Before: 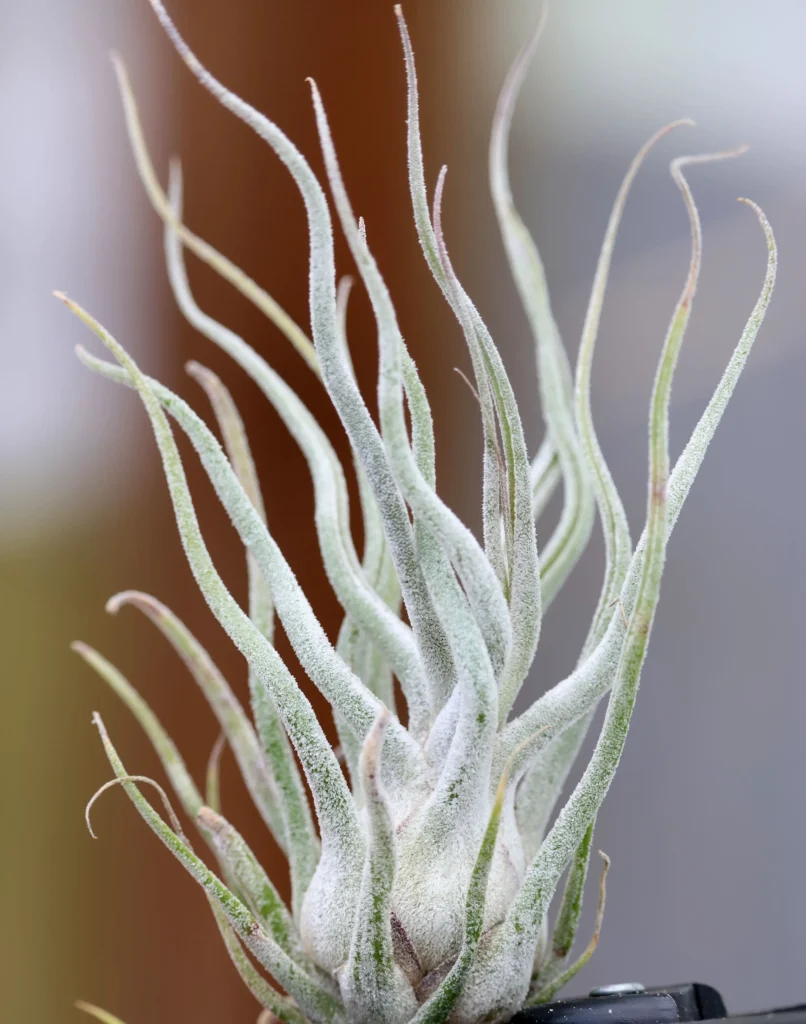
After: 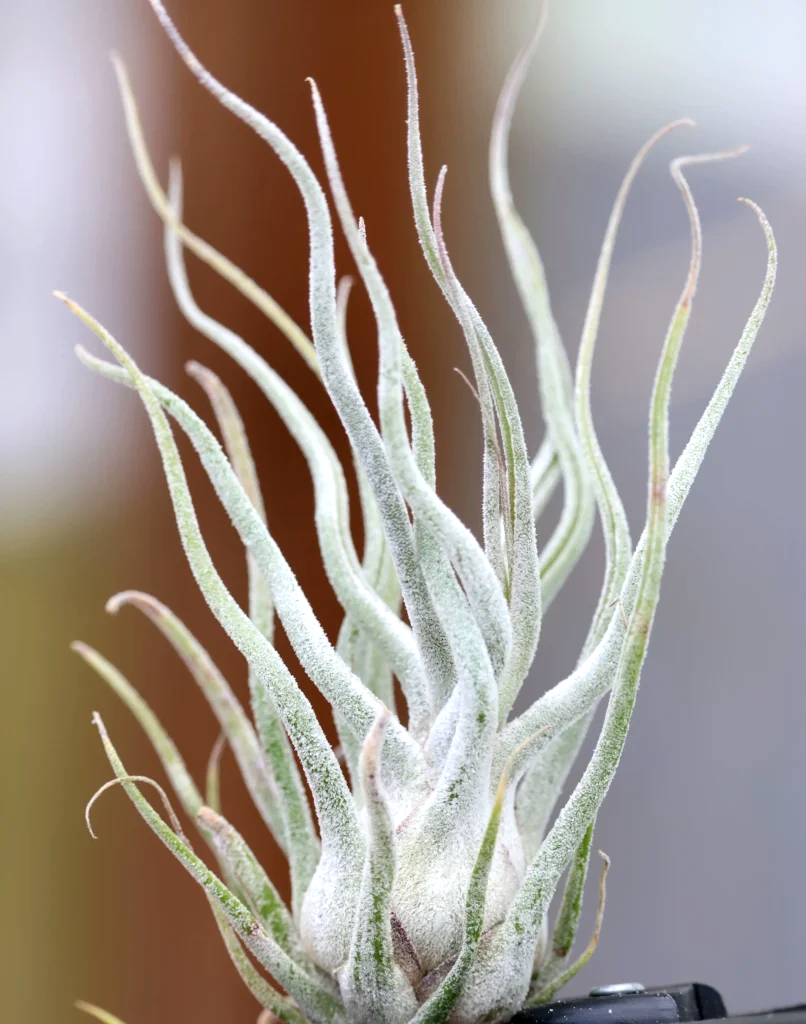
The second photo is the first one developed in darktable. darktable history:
exposure: exposure 0.295 EV, compensate highlight preservation false
